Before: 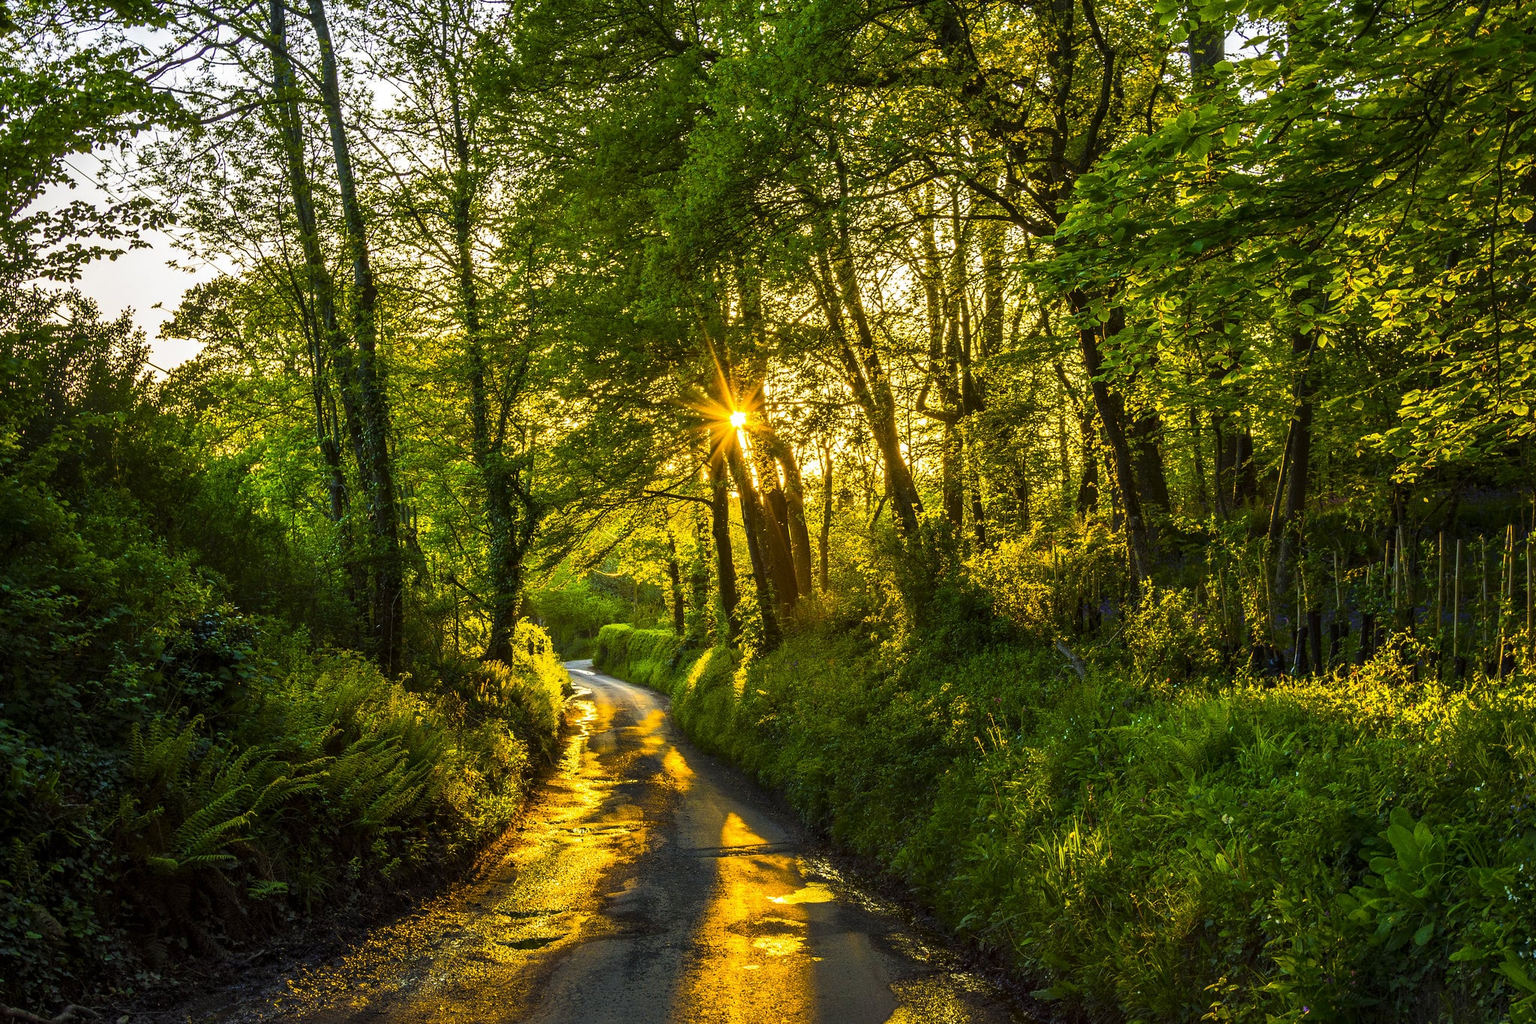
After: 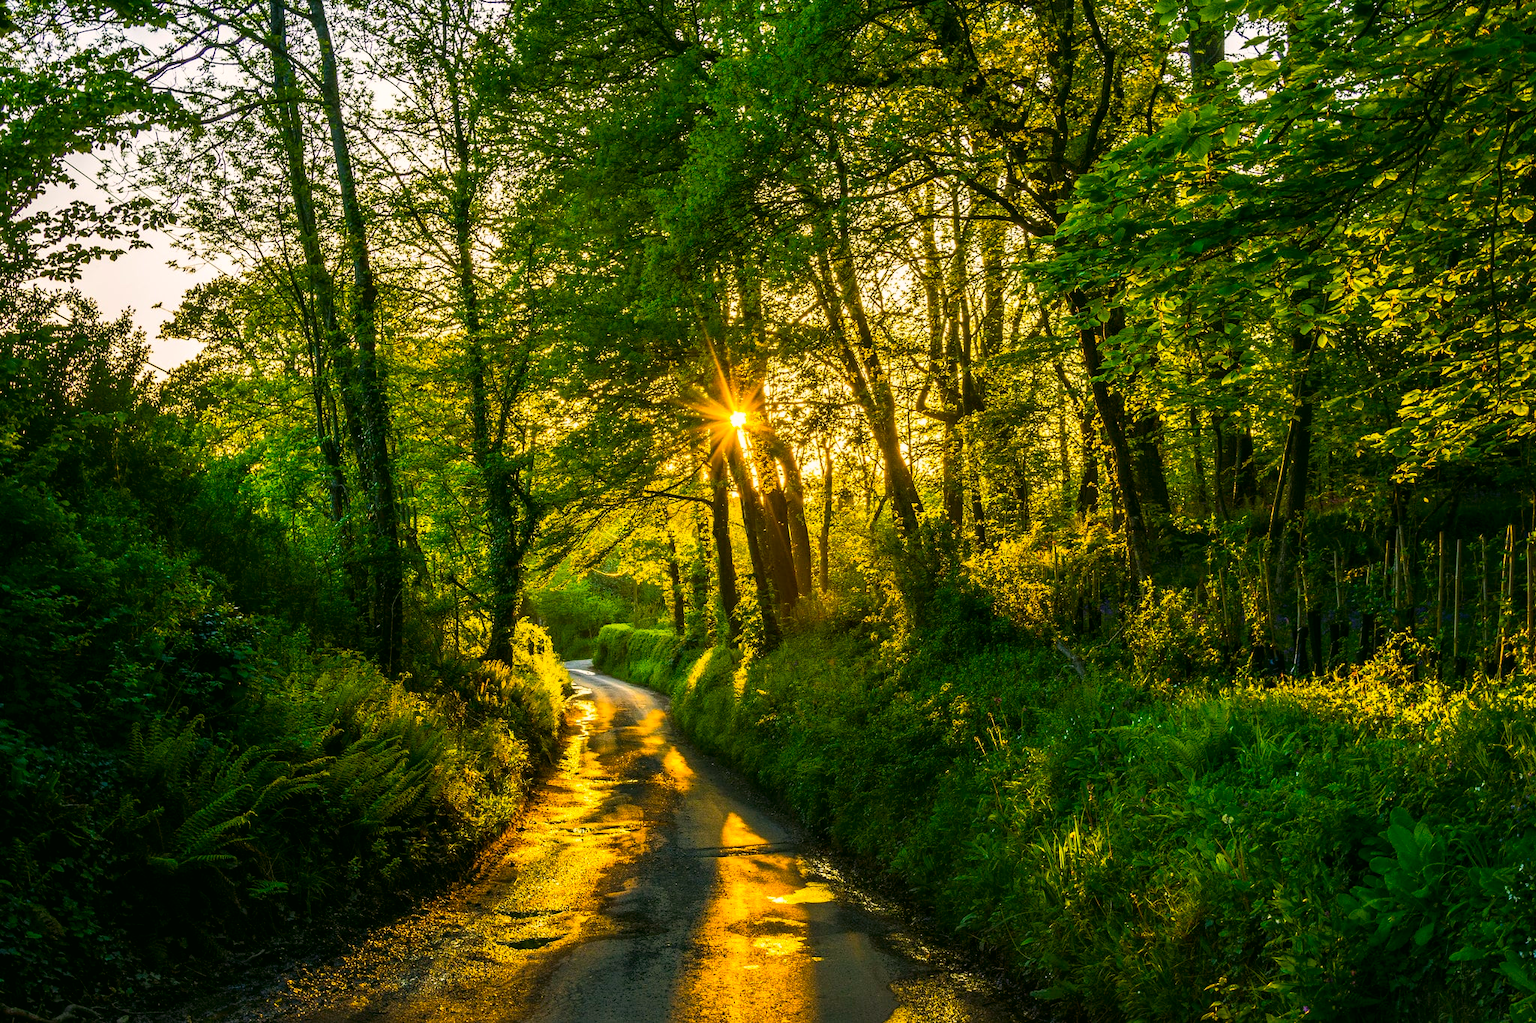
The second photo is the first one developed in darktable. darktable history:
shadows and highlights: shadows -24.28, highlights 49.77, soften with gaussian
color correction: highlights a* 4.02, highlights b* 4.98, shadows a* -7.55, shadows b* 4.98
